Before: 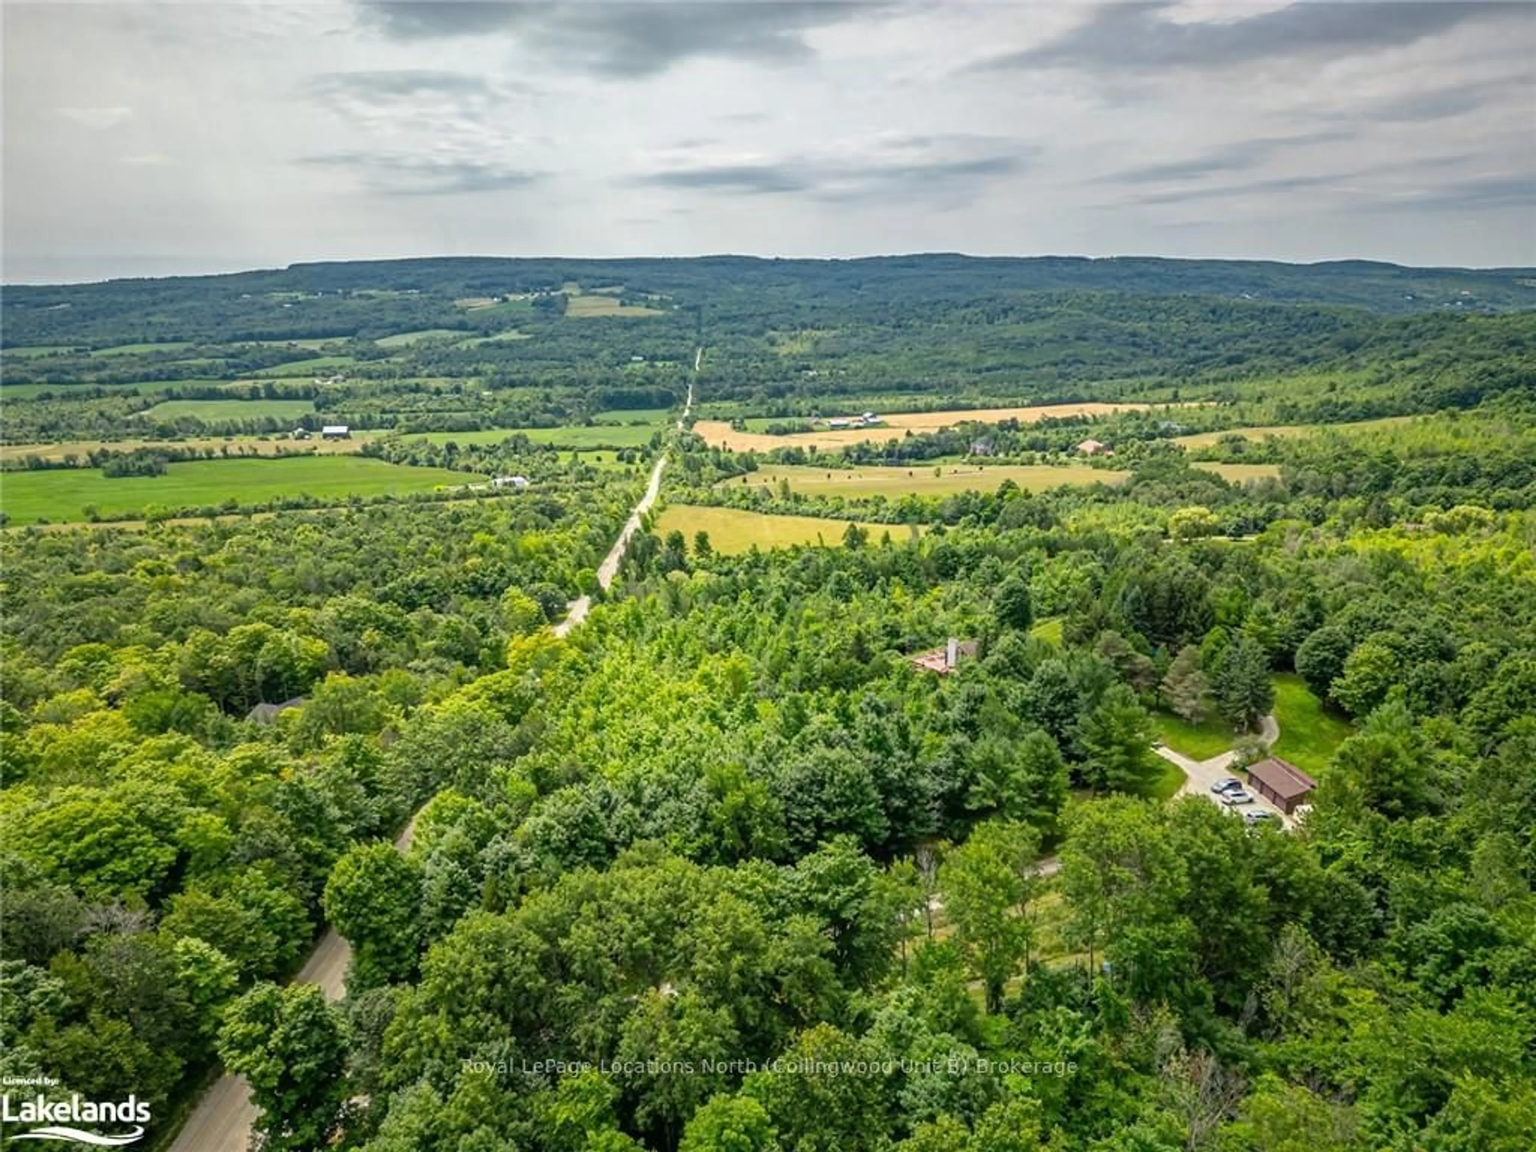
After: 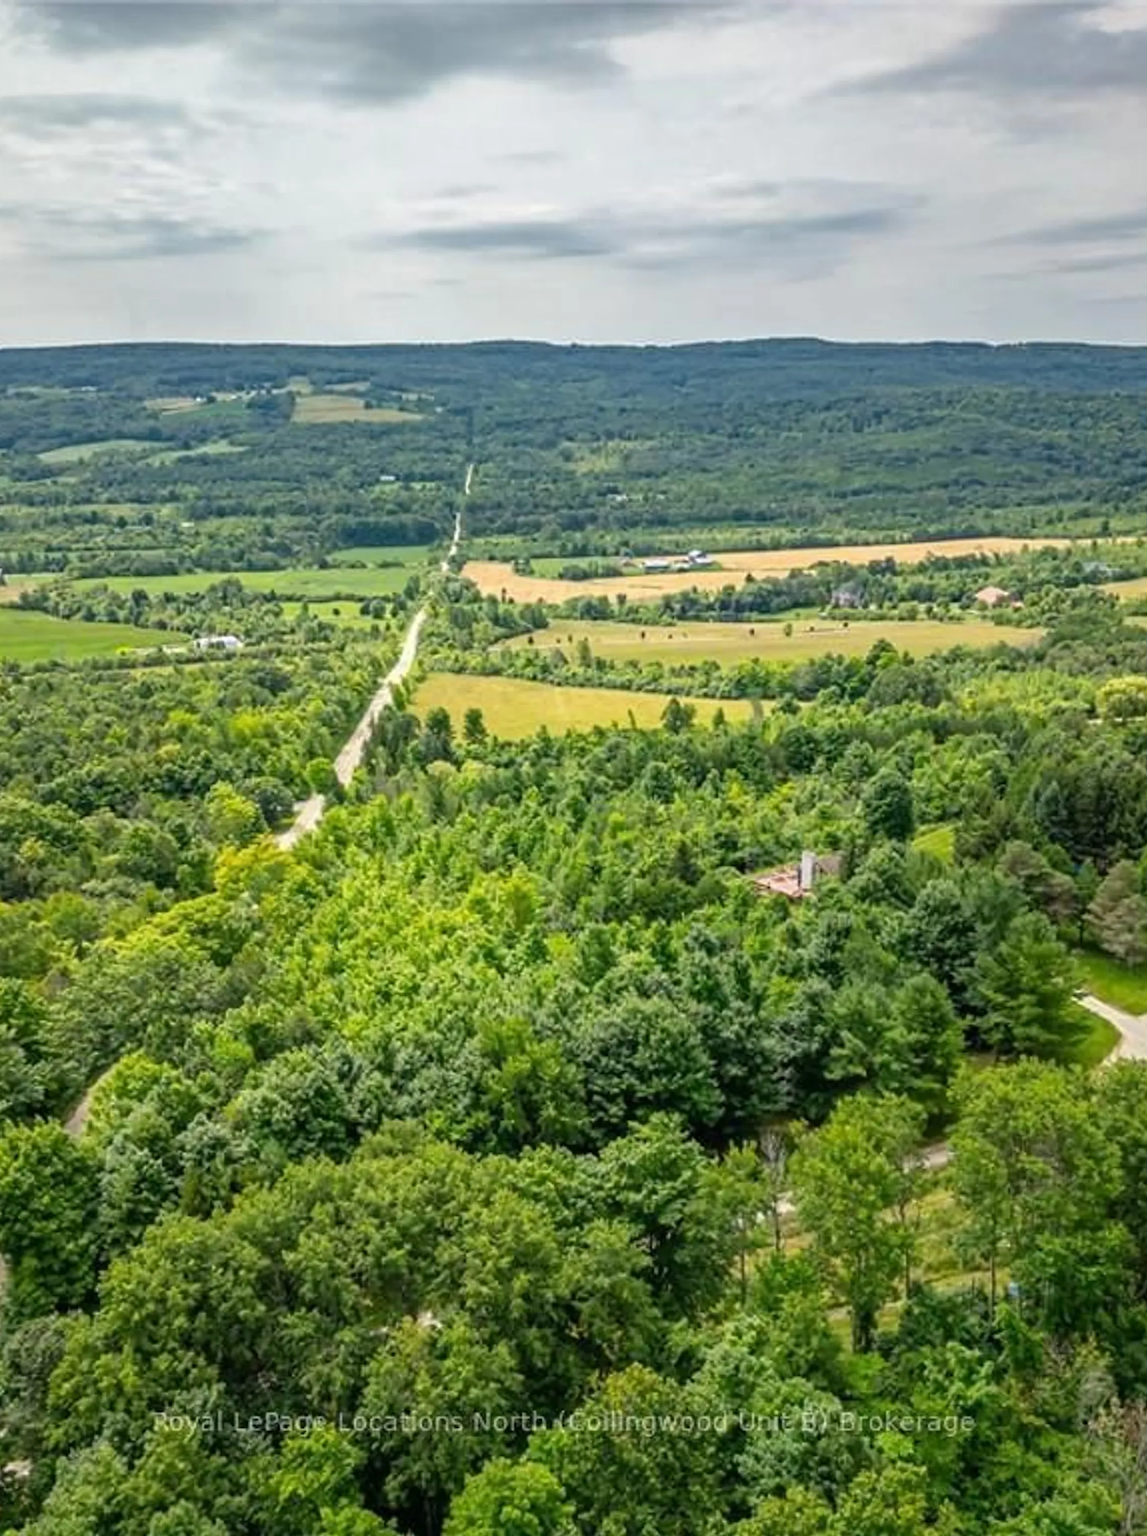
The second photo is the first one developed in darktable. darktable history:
crop and rotate: left 22.604%, right 21.369%
